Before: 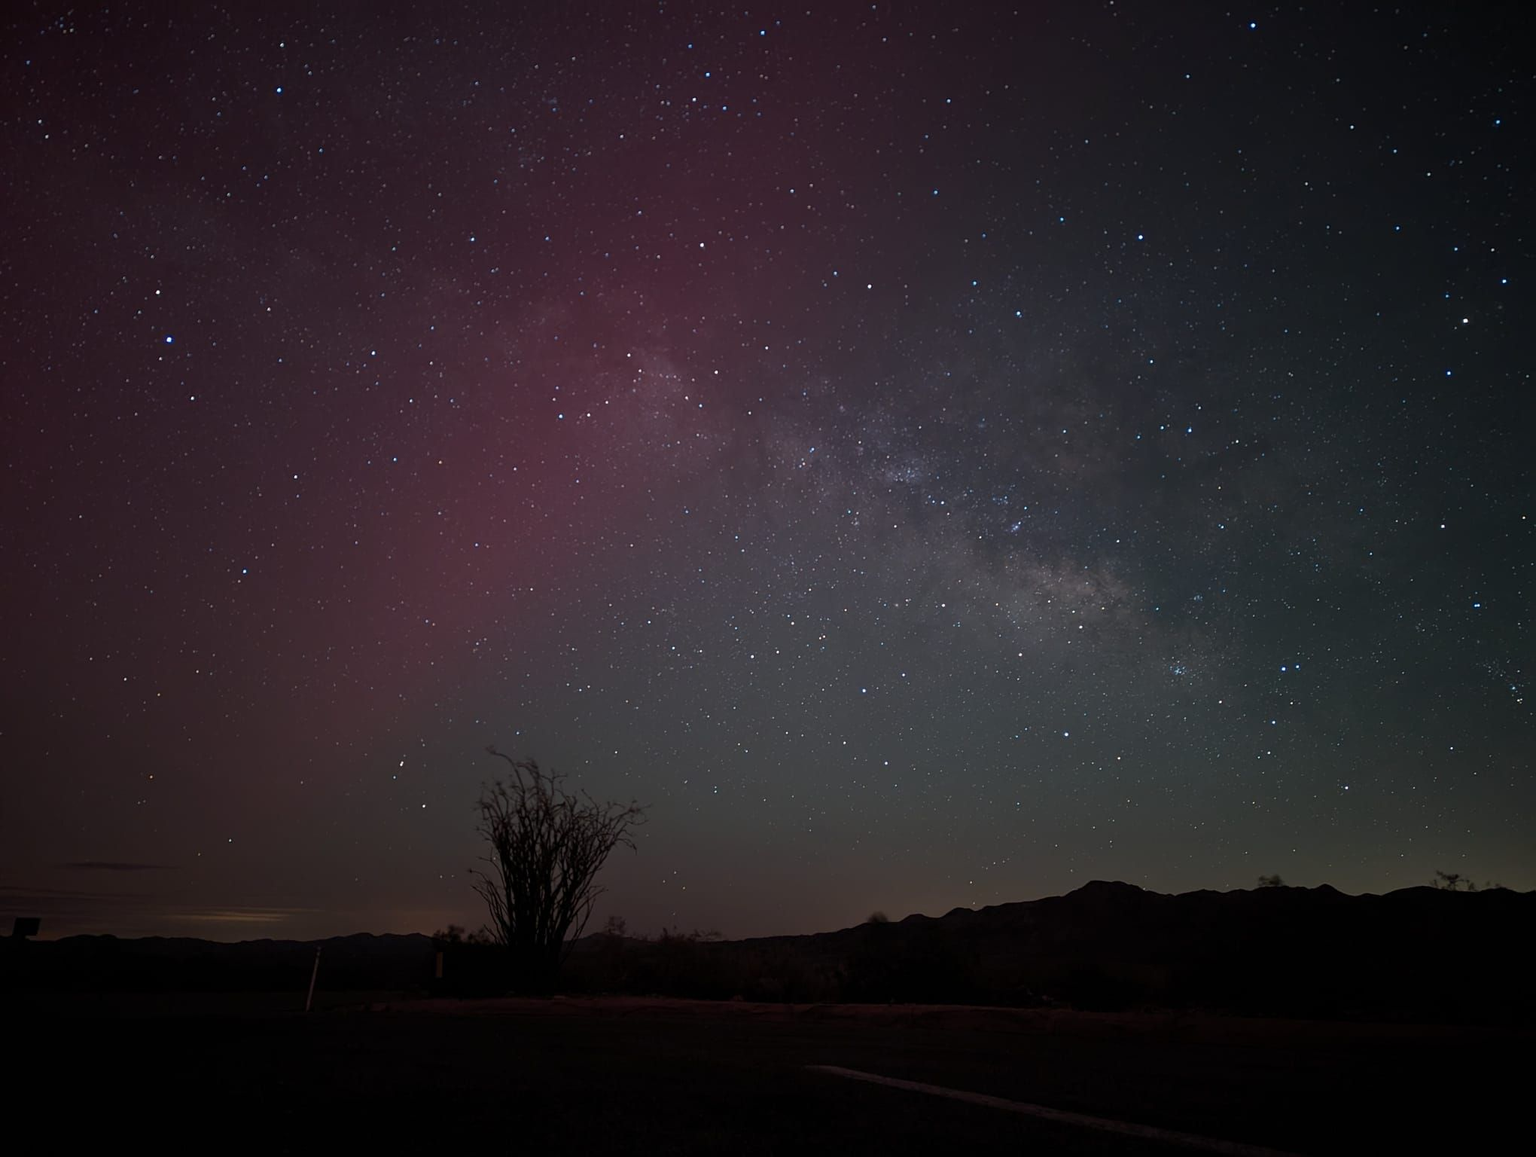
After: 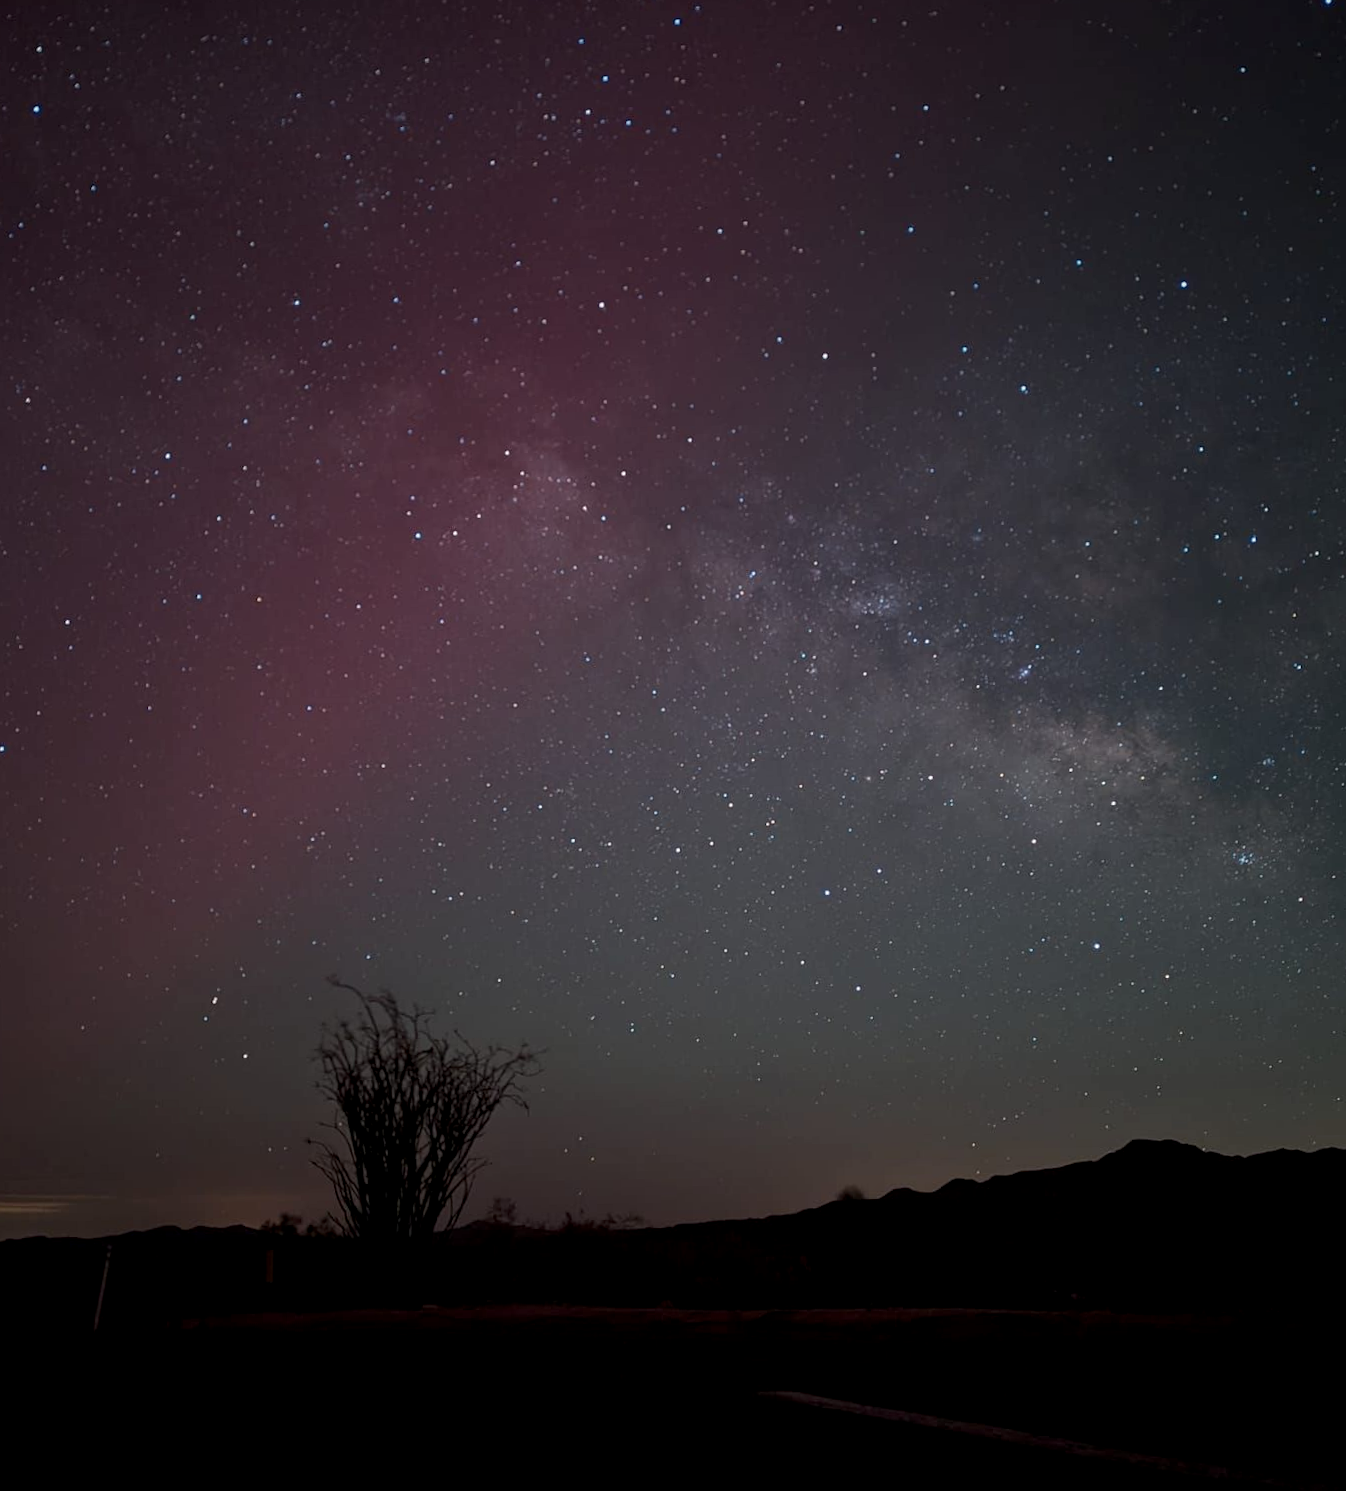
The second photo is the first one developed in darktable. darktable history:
tone equalizer: on, module defaults
local contrast: on, module defaults
crop and rotate: left 15.546%, right 17.787%
rotate and perspective: rotation -1°, crop left 0.011, crop right 0.989, crop top 0.025, crop bottom 0.975
